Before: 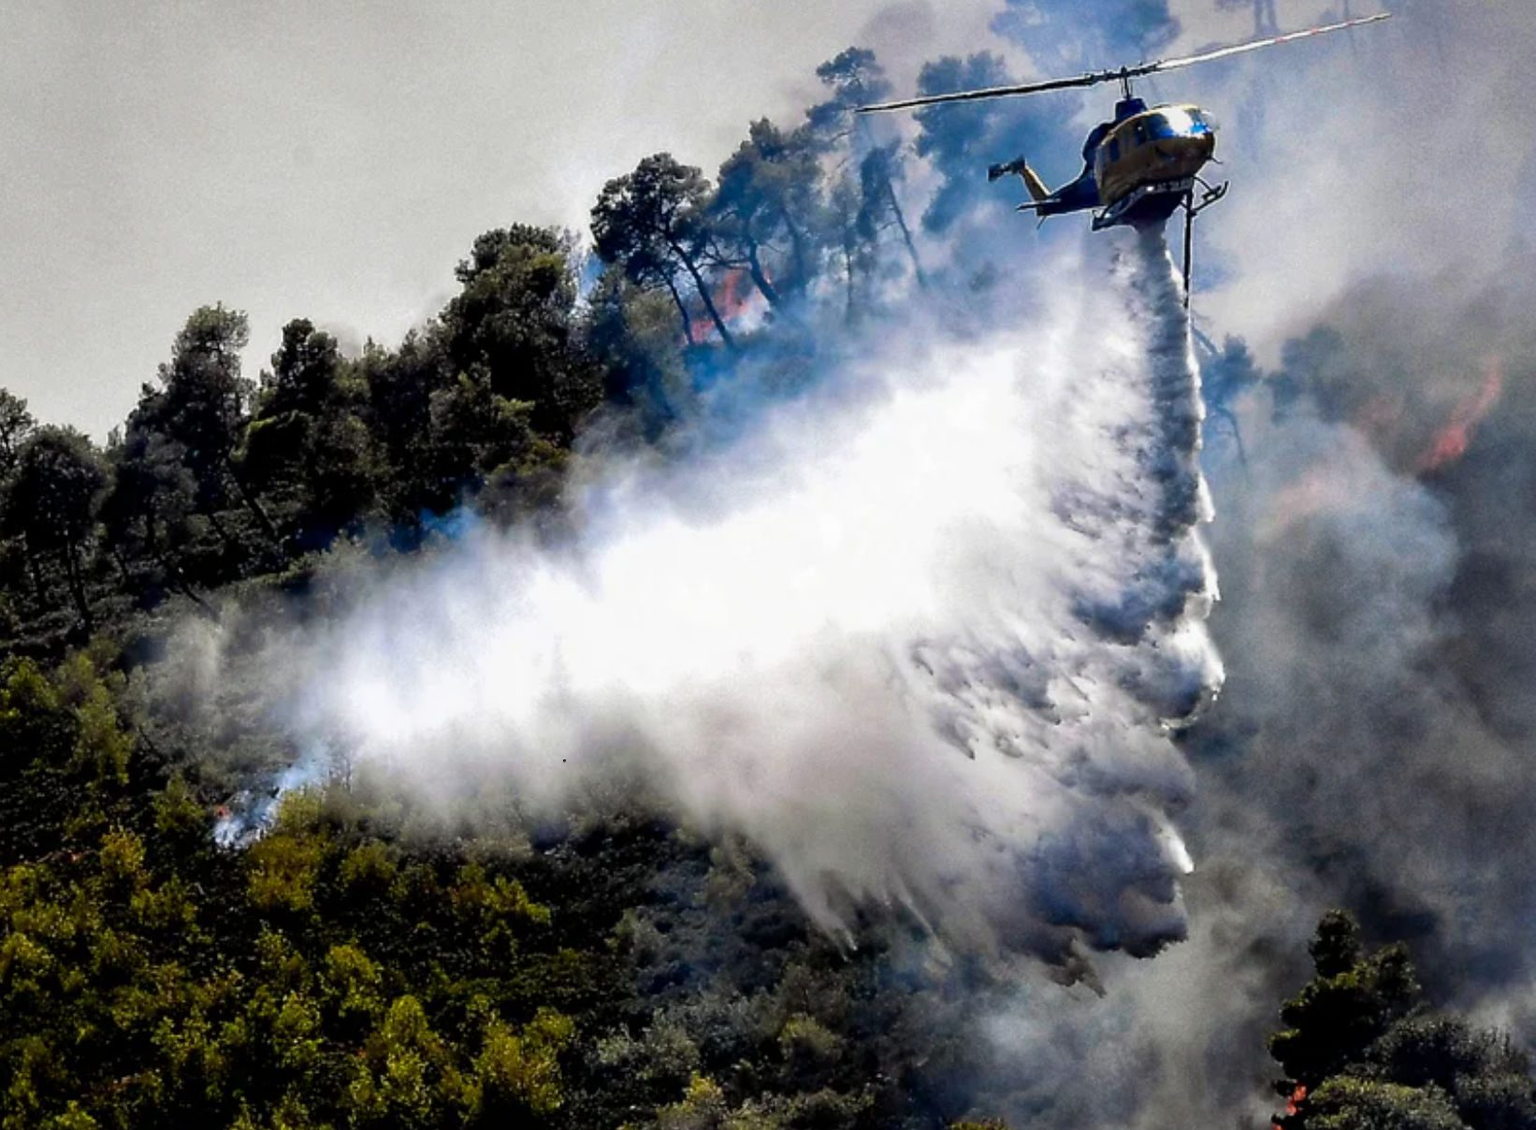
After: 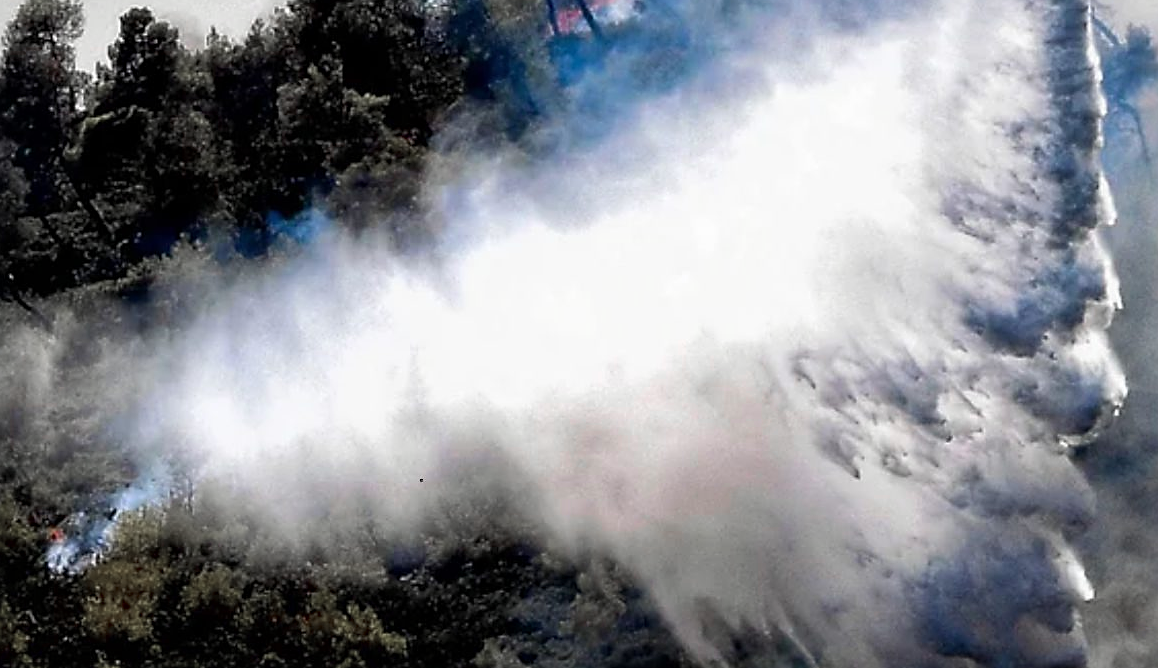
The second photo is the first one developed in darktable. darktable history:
crop: left 11.123%, top 27.61%, right 18.3%, bottom 17.034%
color zones: curves: ch1 [(0, 0.708) (0.088, 0.648) (0.245, 0.187) (0.429, 0.326) (0.571, 0.498) (0.714, 0.5) (0.857, 0.5) (1, 0.708)]
sharpen: on, module defaults
